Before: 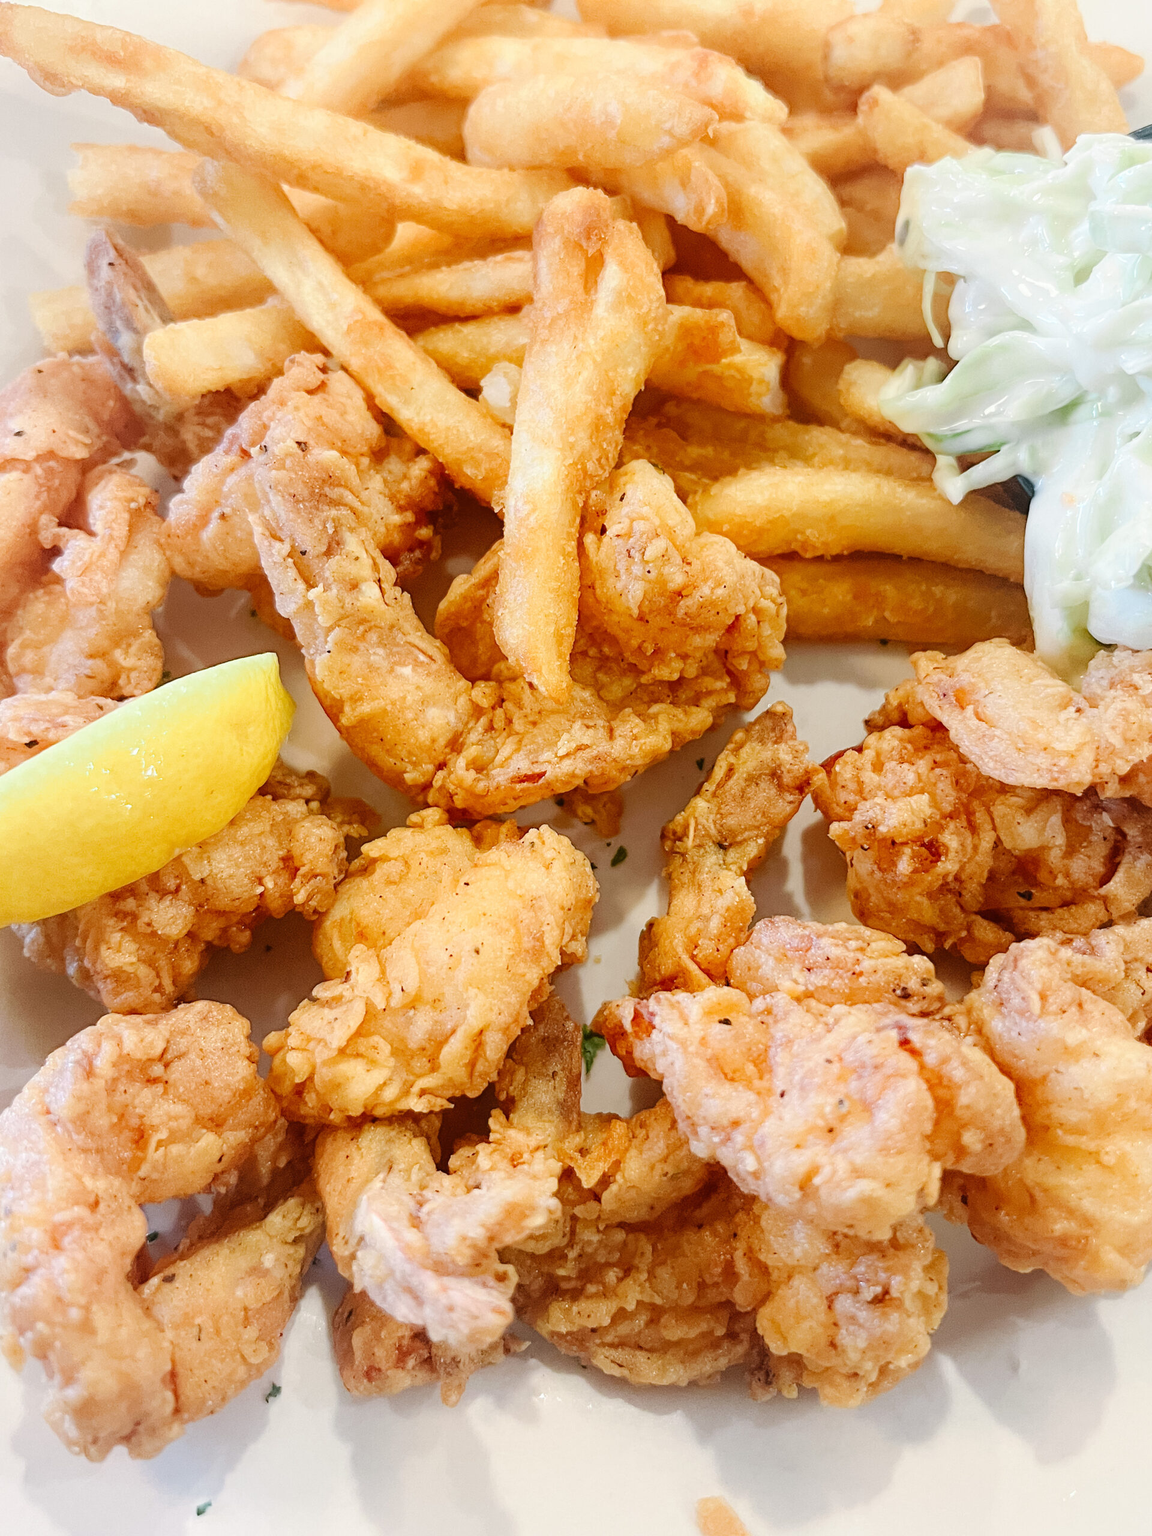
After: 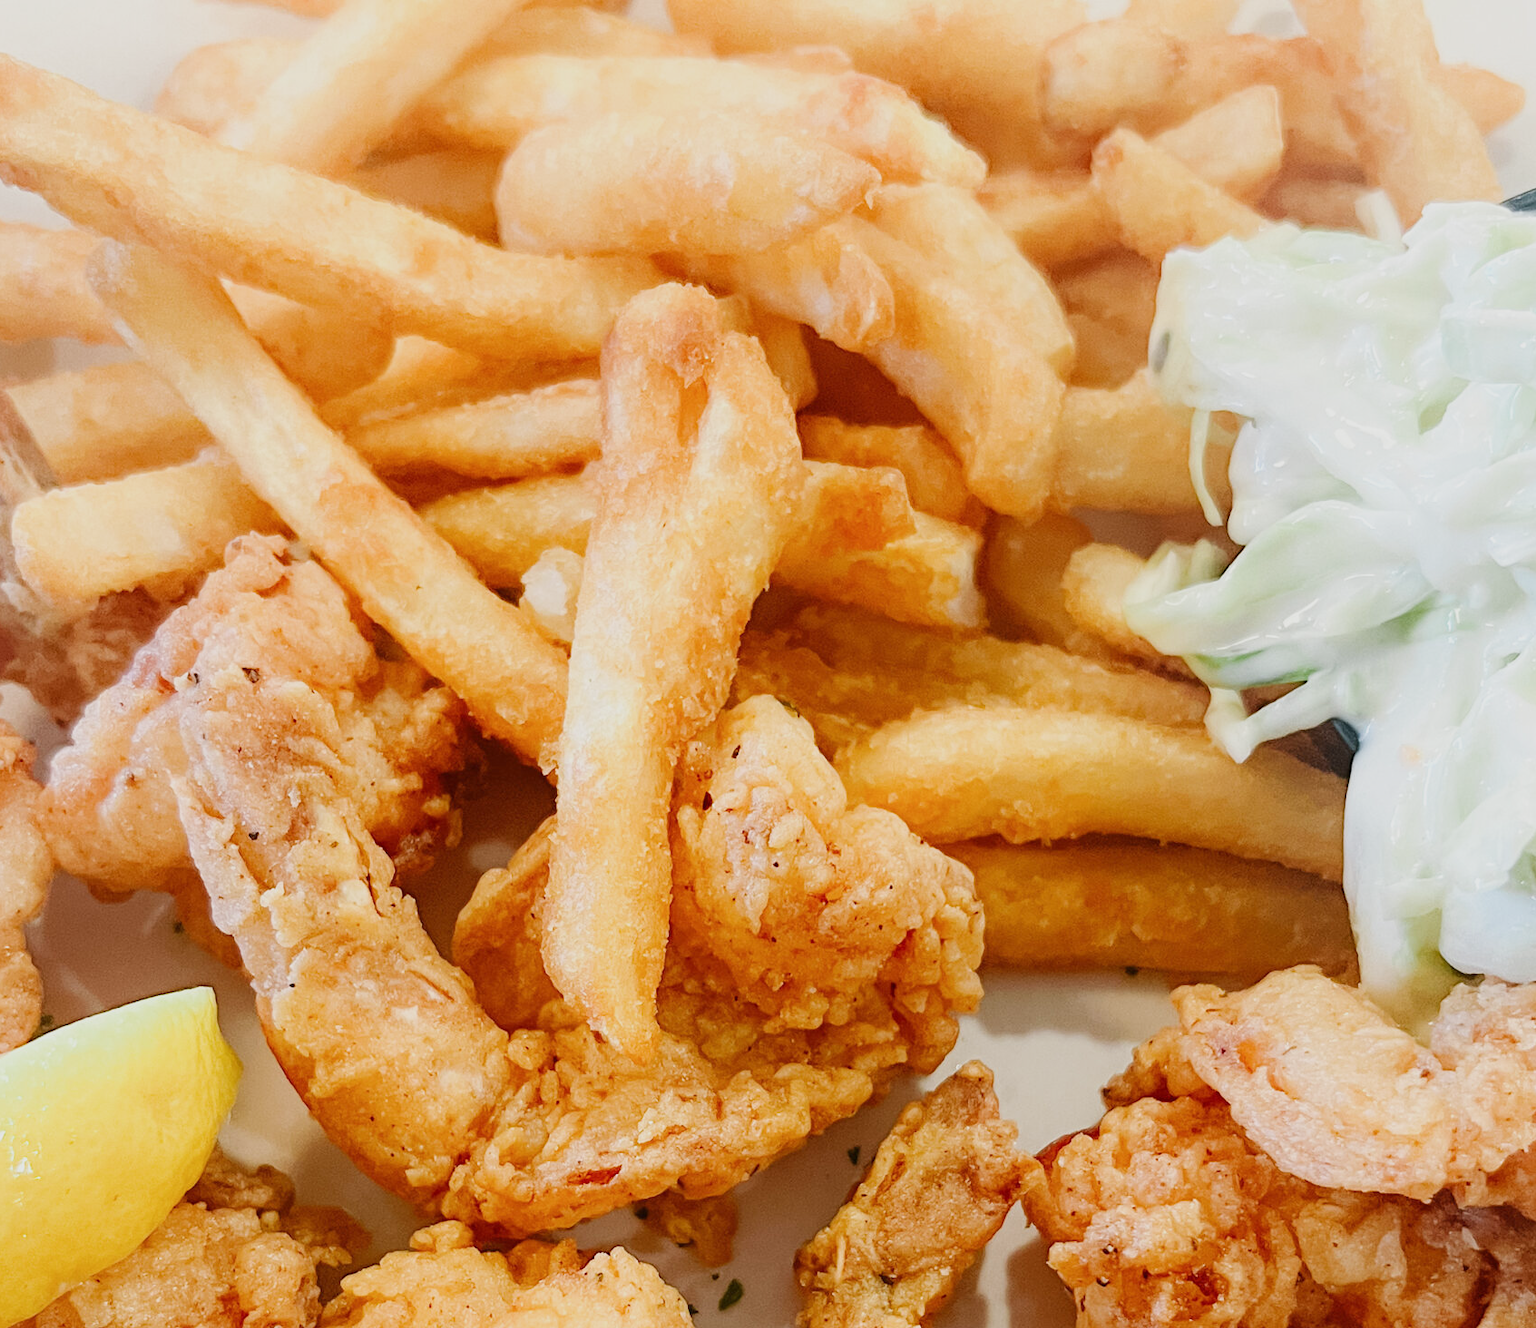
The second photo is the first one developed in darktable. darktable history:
sigmoid: contrast 1.22, skew 0.65
crop and rotate: left 11.812%, bottom 42.776%
